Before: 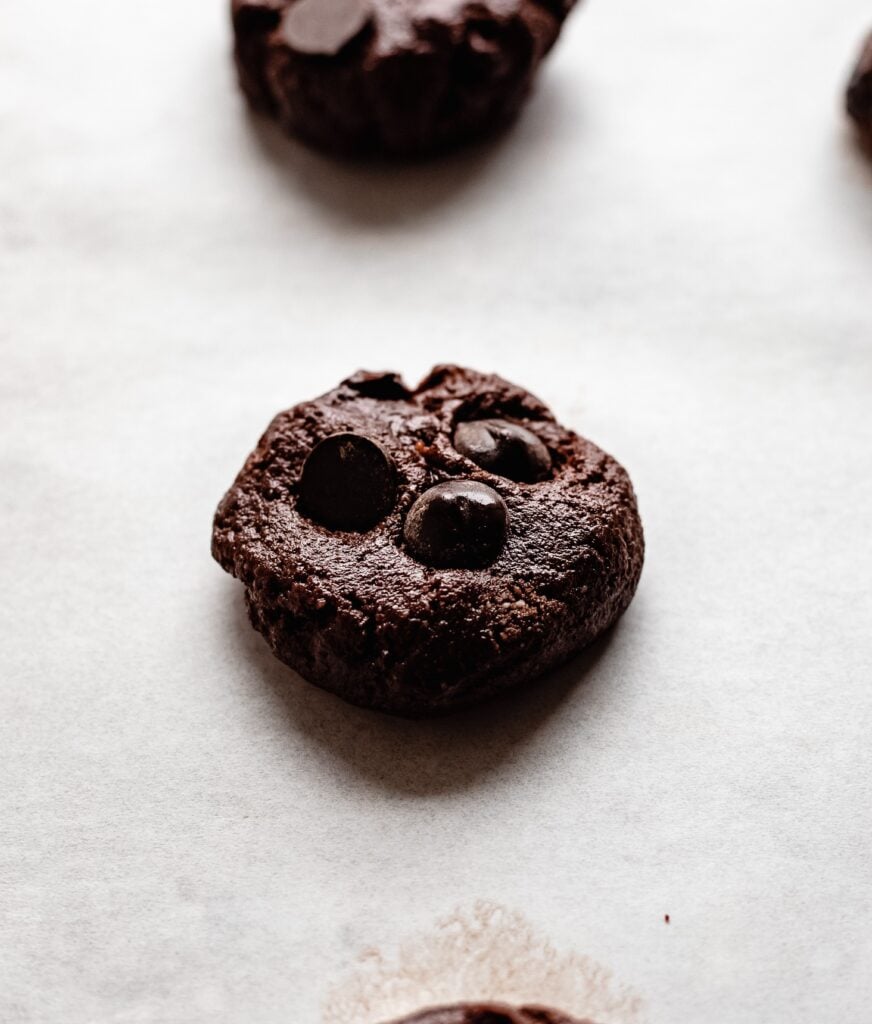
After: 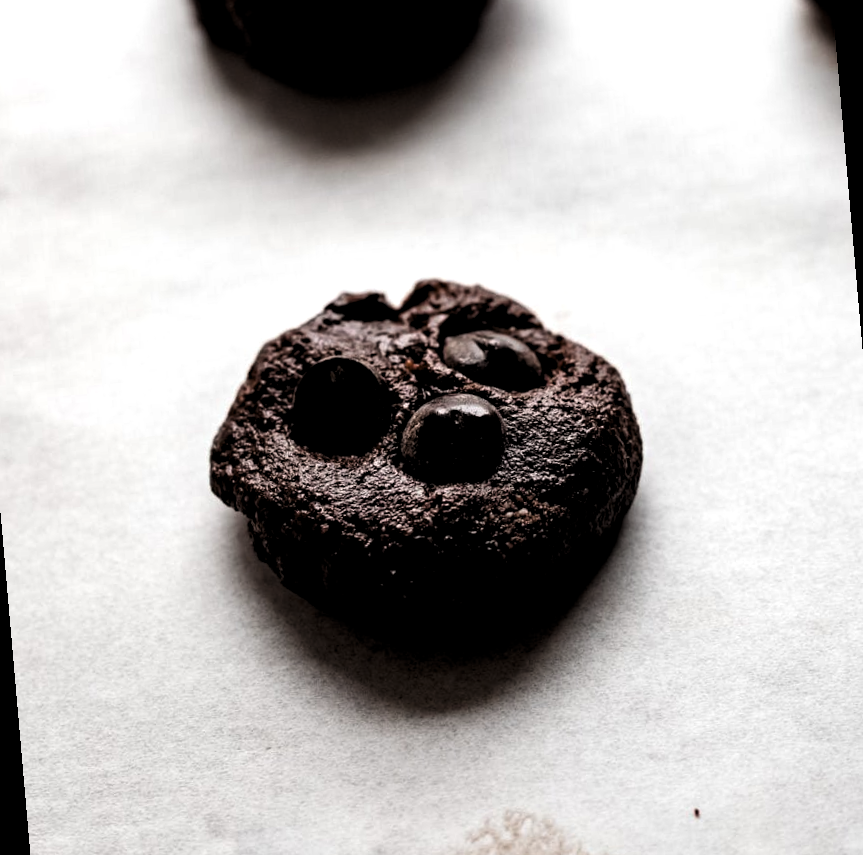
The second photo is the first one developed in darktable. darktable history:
levels: levels [0.101, 0.578, 0.953]
rotate and perspective: rotation -5°, crop left 0.05, crop right 0.952, crop top 0.11, crop bottom 0.89
